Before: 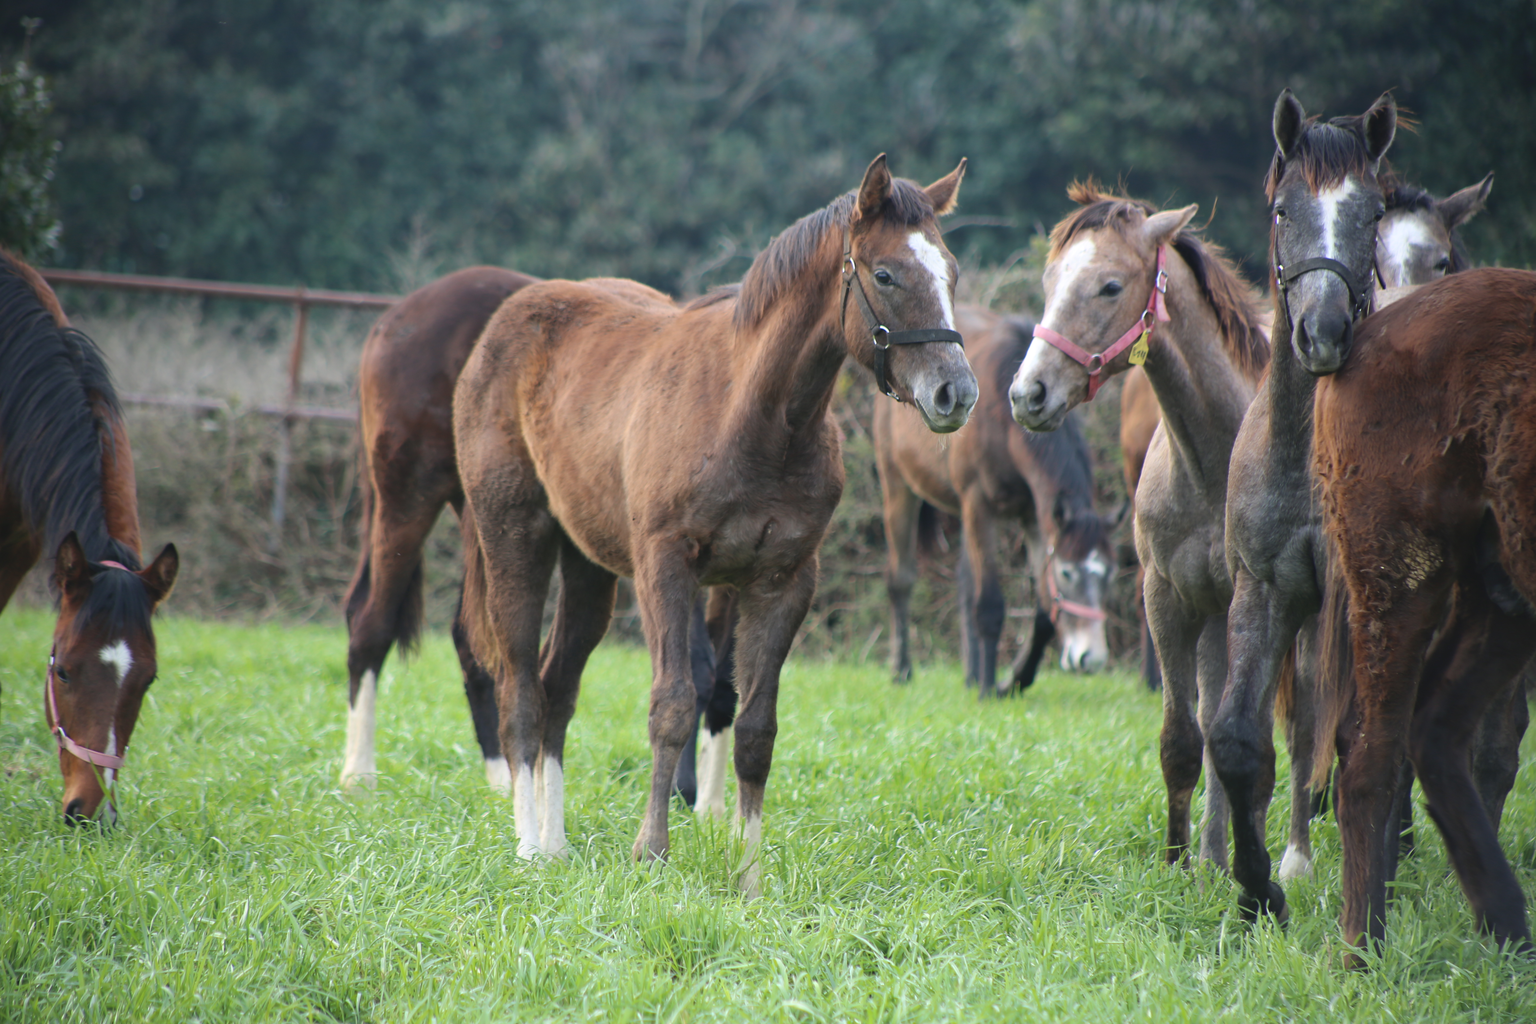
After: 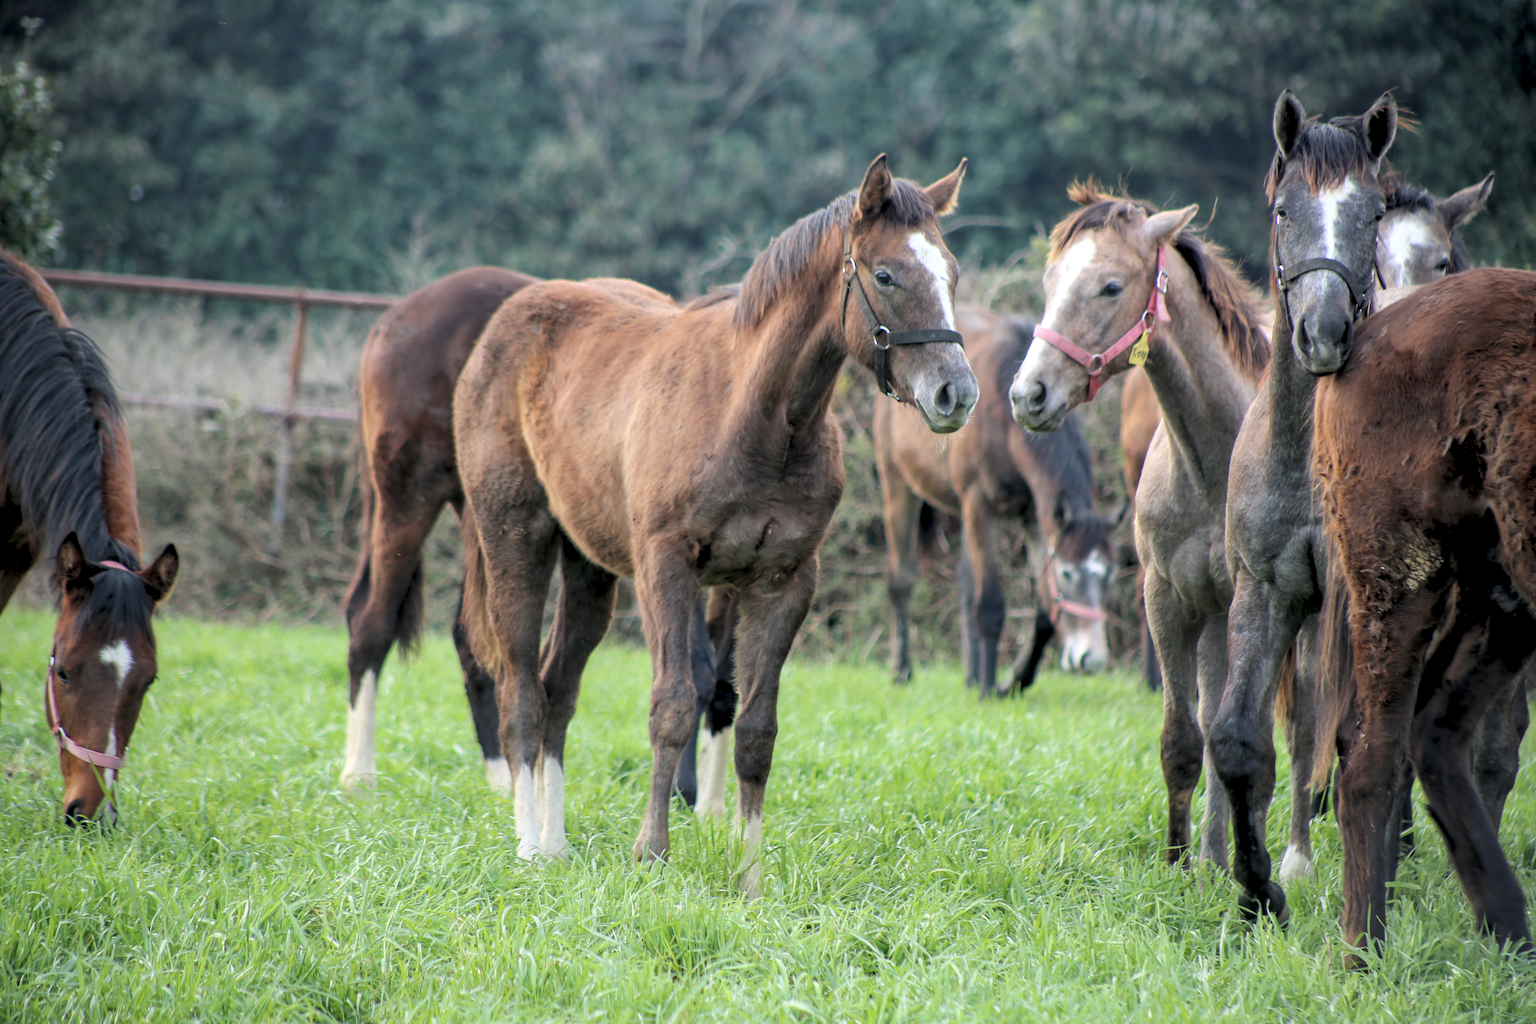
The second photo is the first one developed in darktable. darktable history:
local contrast: highlights 59%, detail 145%
rgb levels: preserve colors sum RGB, levels [[0.038, 0.433, 0.934], [0, 0.5, 1], [0, 0.5, 1]]
